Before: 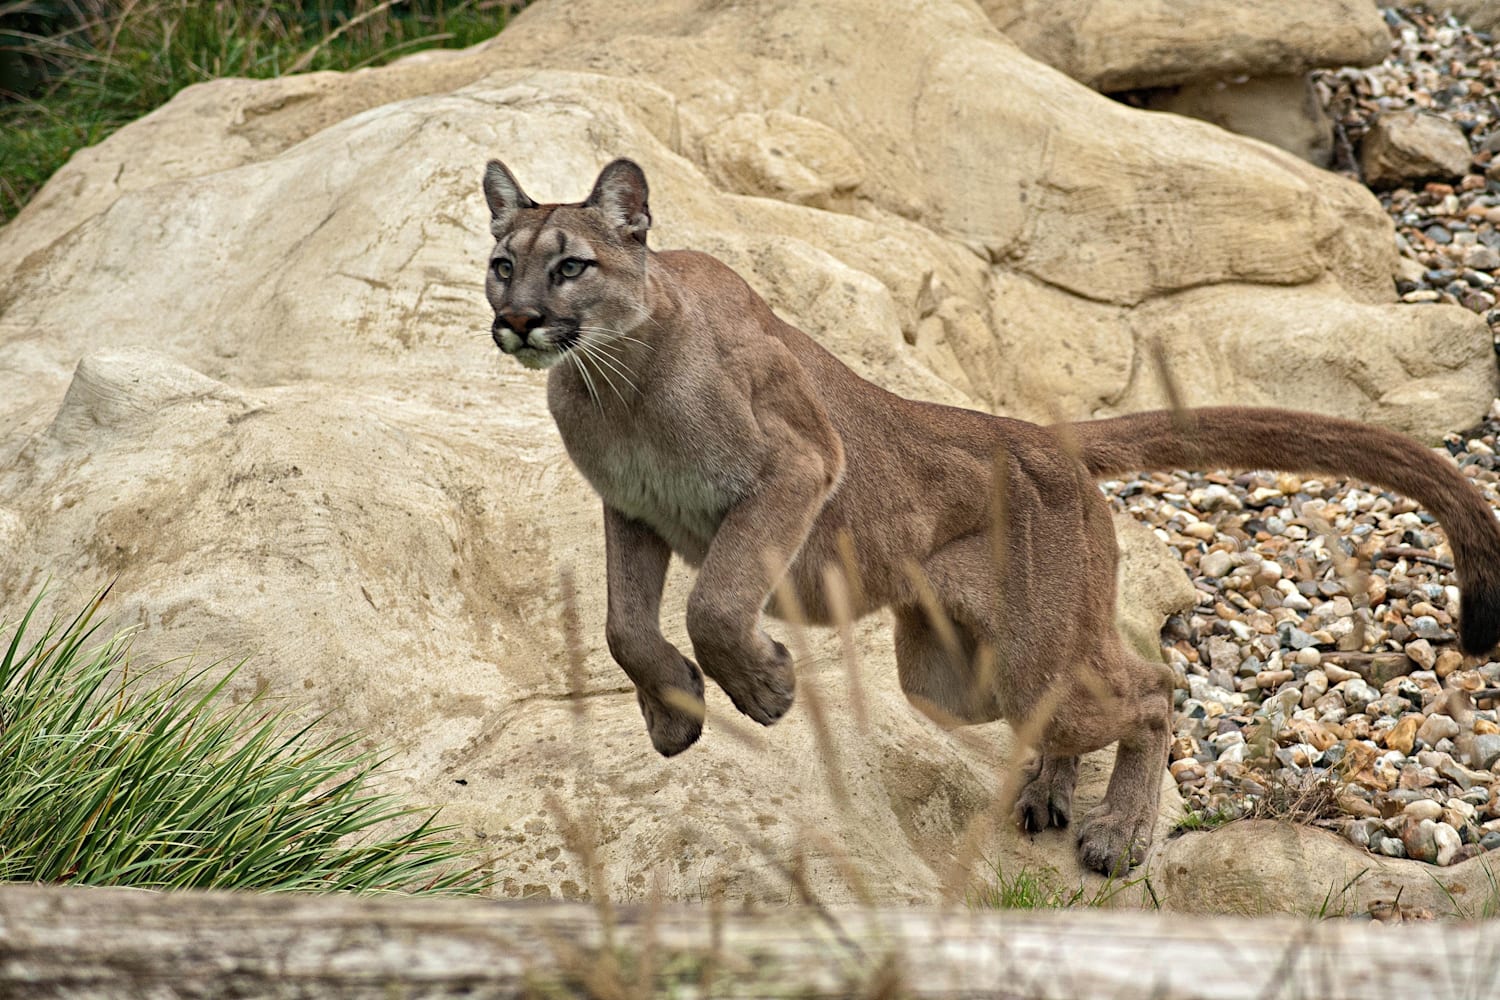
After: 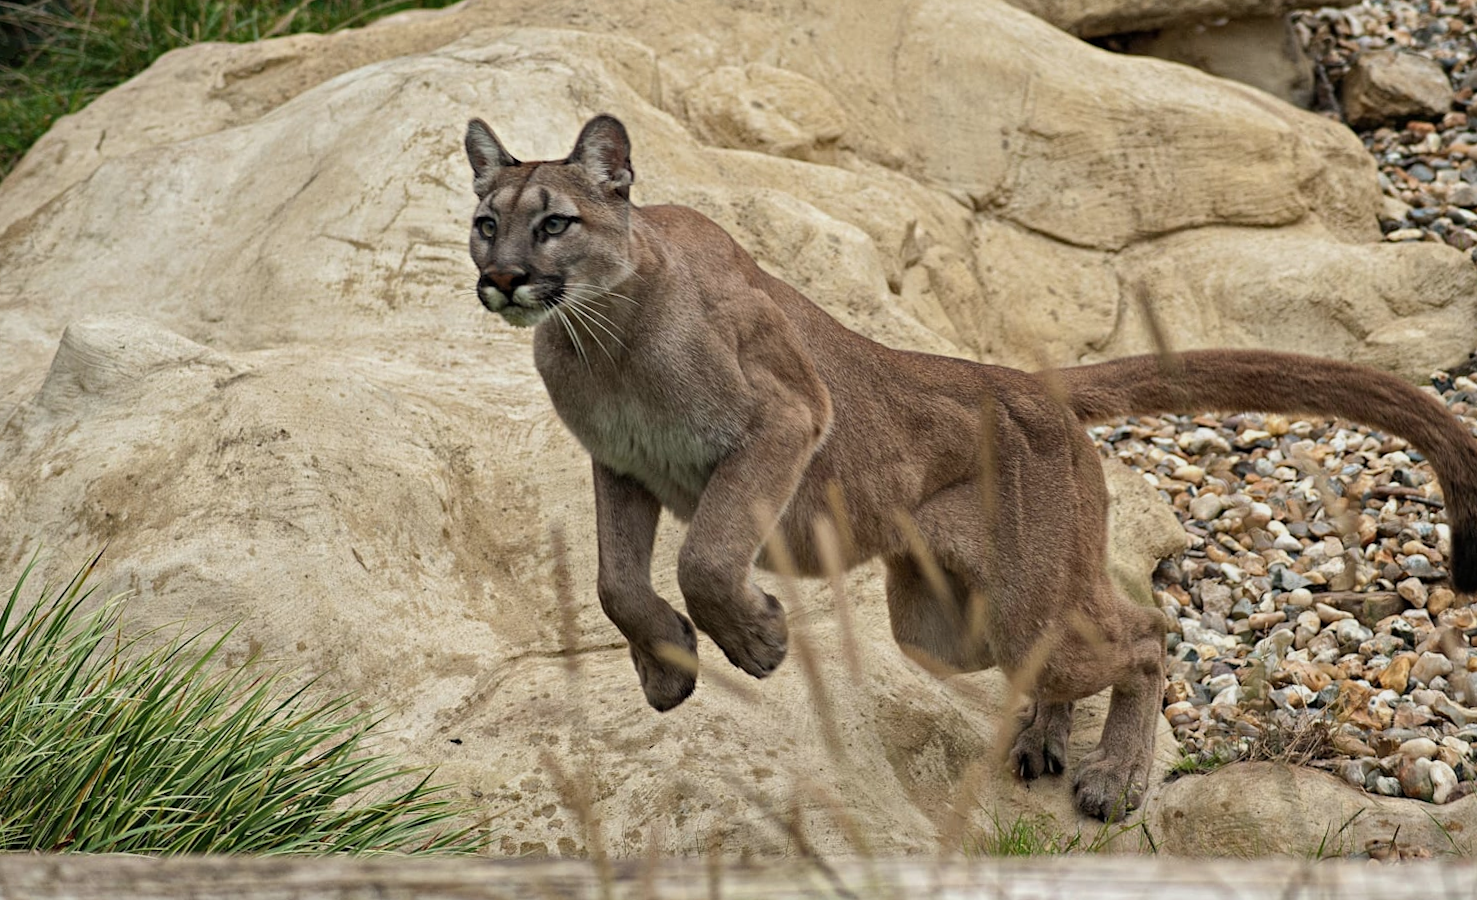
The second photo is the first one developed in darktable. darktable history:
rotate and perspective: rotation -1.24°, automatic cropping off
exposure: exposure -0.293 EV, compensate highlight preservation false
crop: left 1.507%, top 6.147%, right 1.379%, bottom 6.637%
